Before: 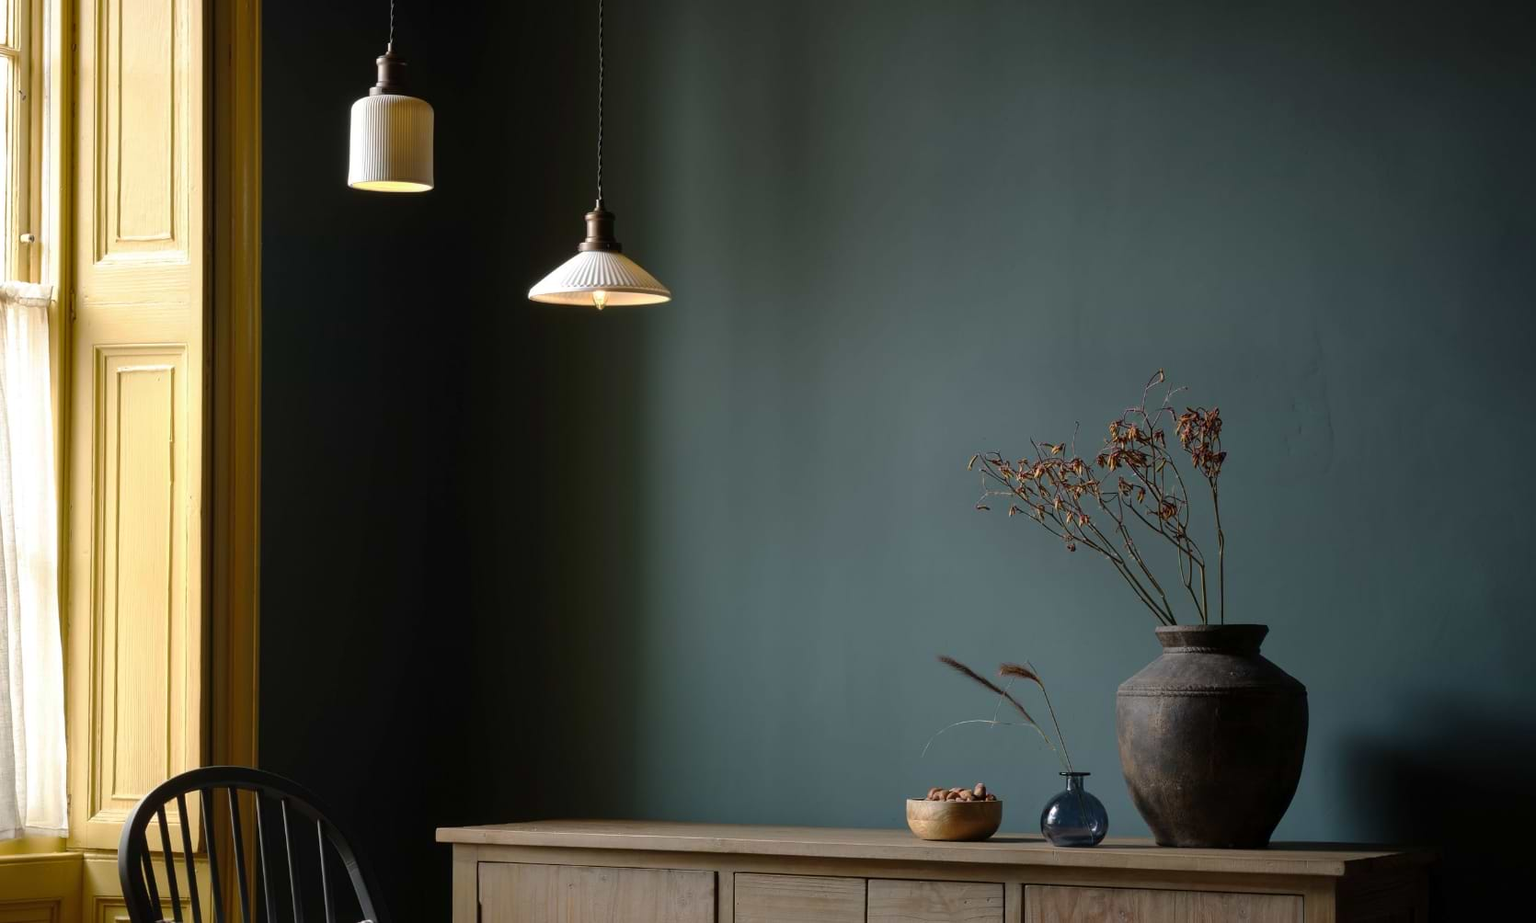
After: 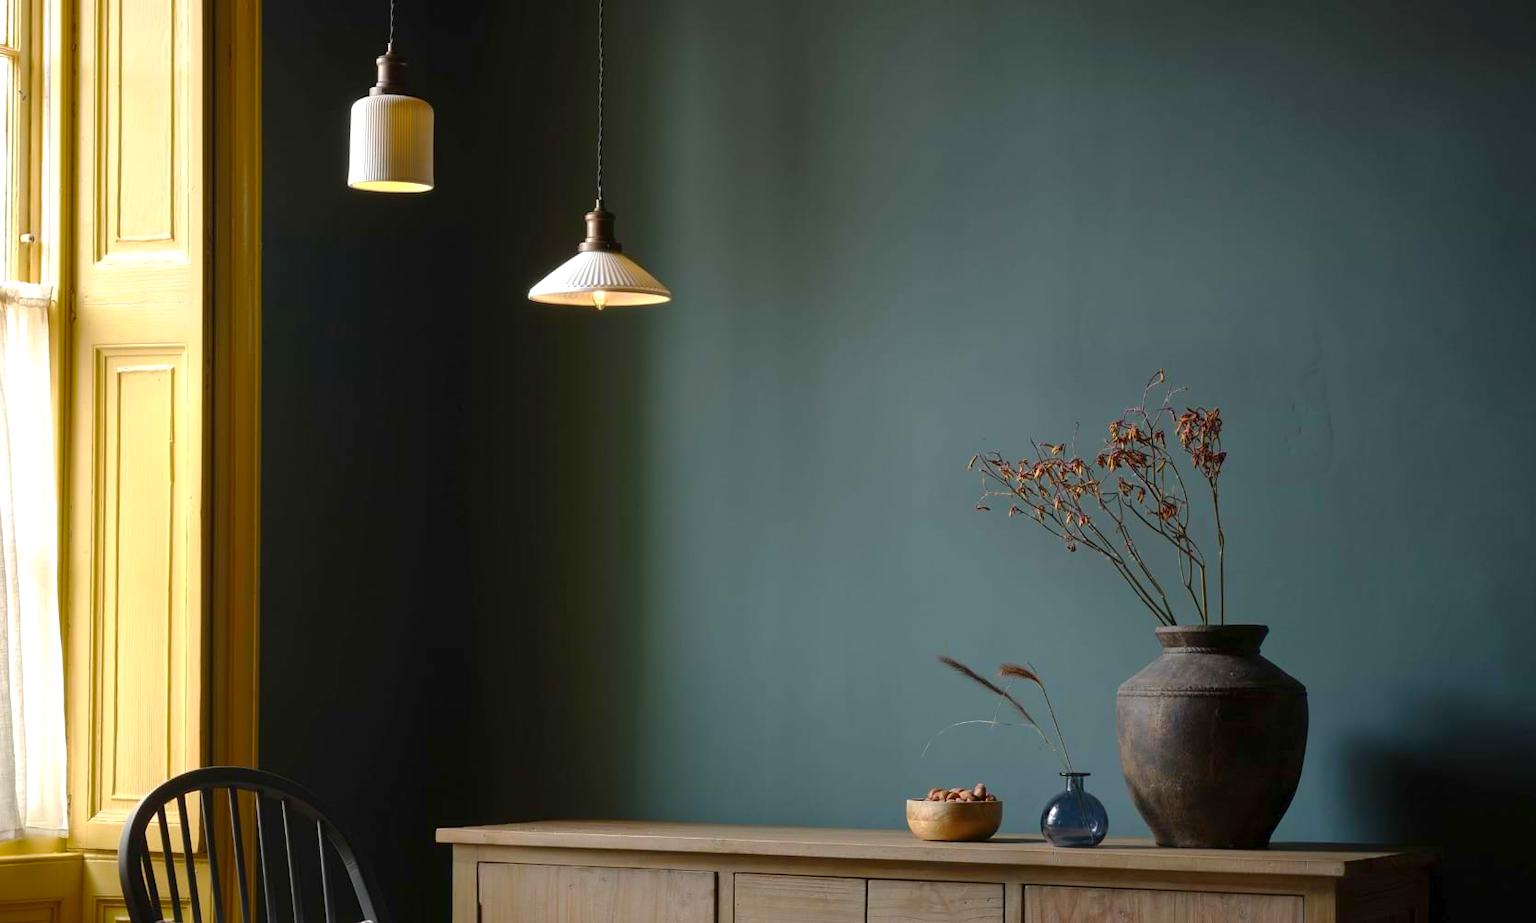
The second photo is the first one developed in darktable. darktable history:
contrast brightness saturation: saturation 0.134
color balance rgb: perceptual saturation grading › global saturation 0.697%, perceptual brilliance grading › global brilliance 10.639%, contrast -10.29%
